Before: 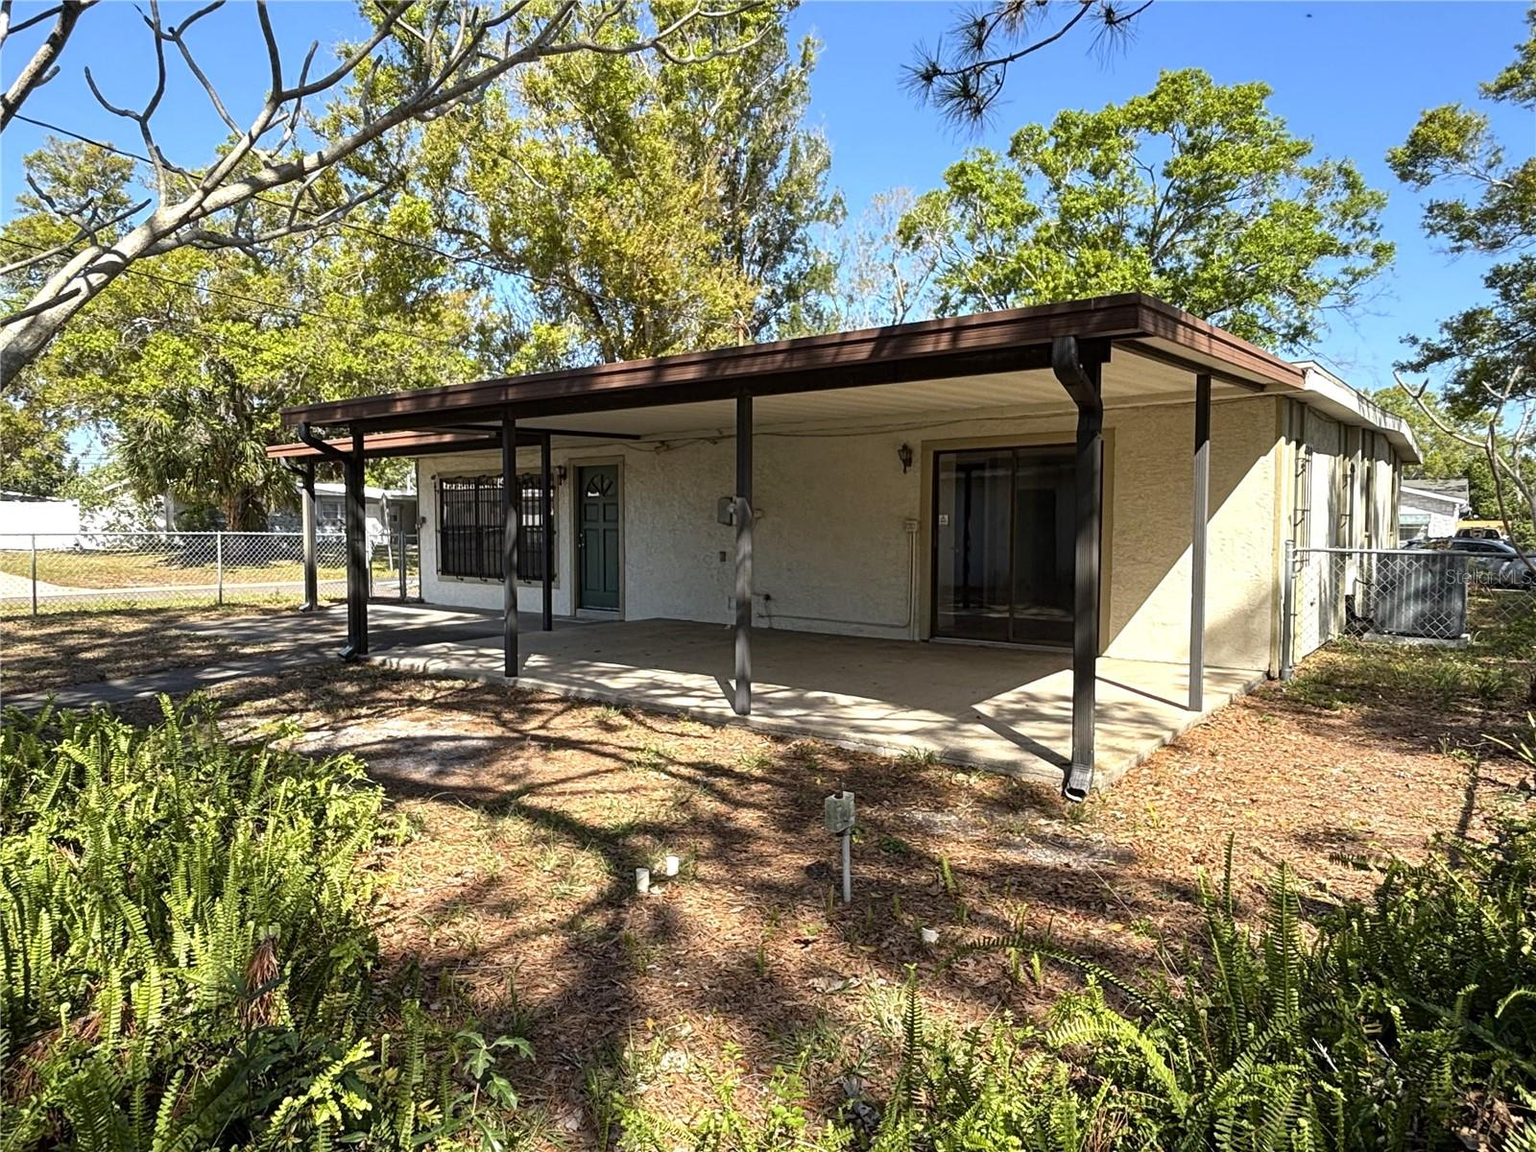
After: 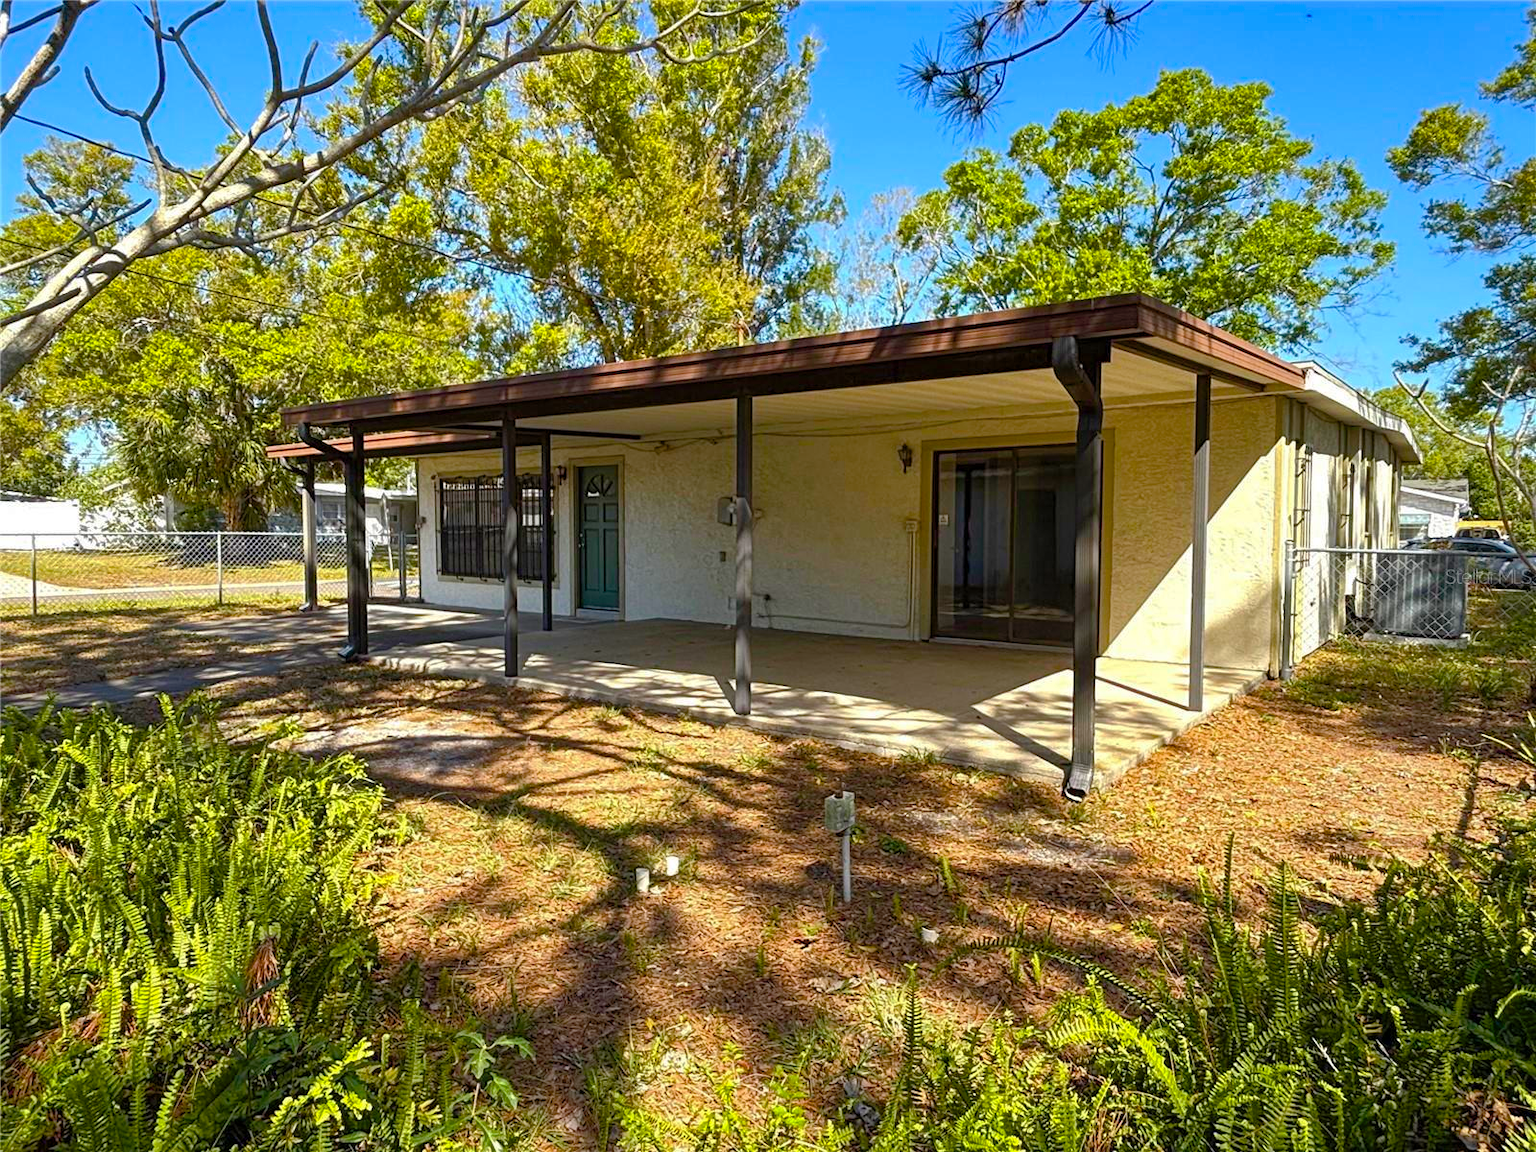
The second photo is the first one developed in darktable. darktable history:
shadows and highlights: on, module defaults
color balance rgb: perceptual saturation grading › global saturation 20%, perceptual saturation grading › highlights -25%, perceptual saturation grading › shadows 25%, global vibrance 50%
